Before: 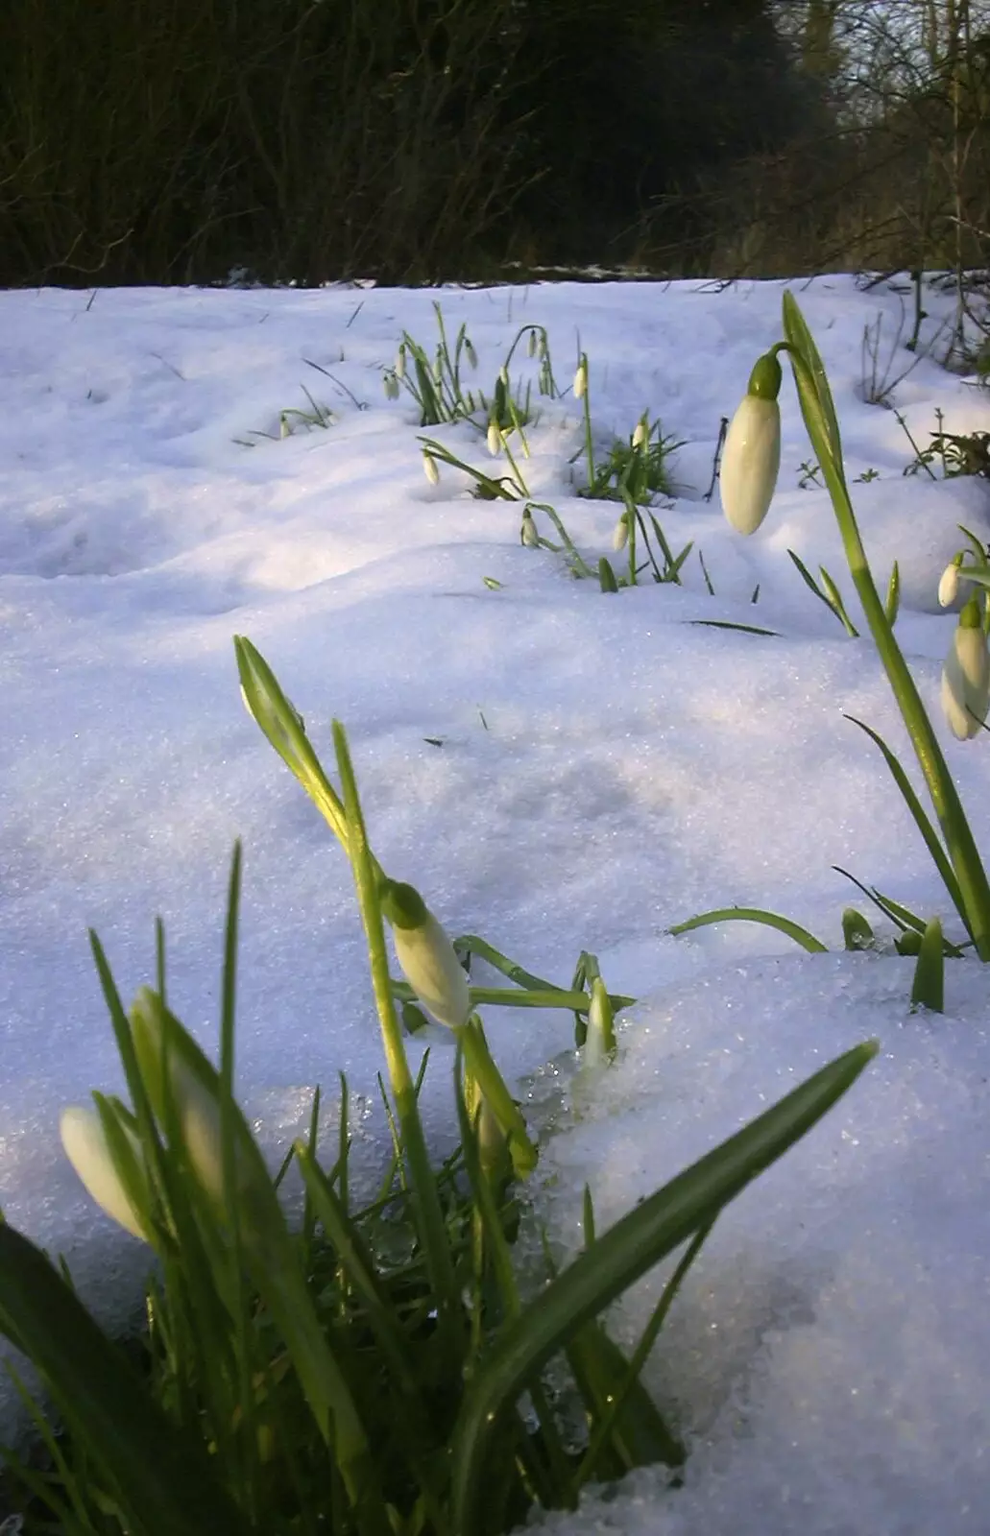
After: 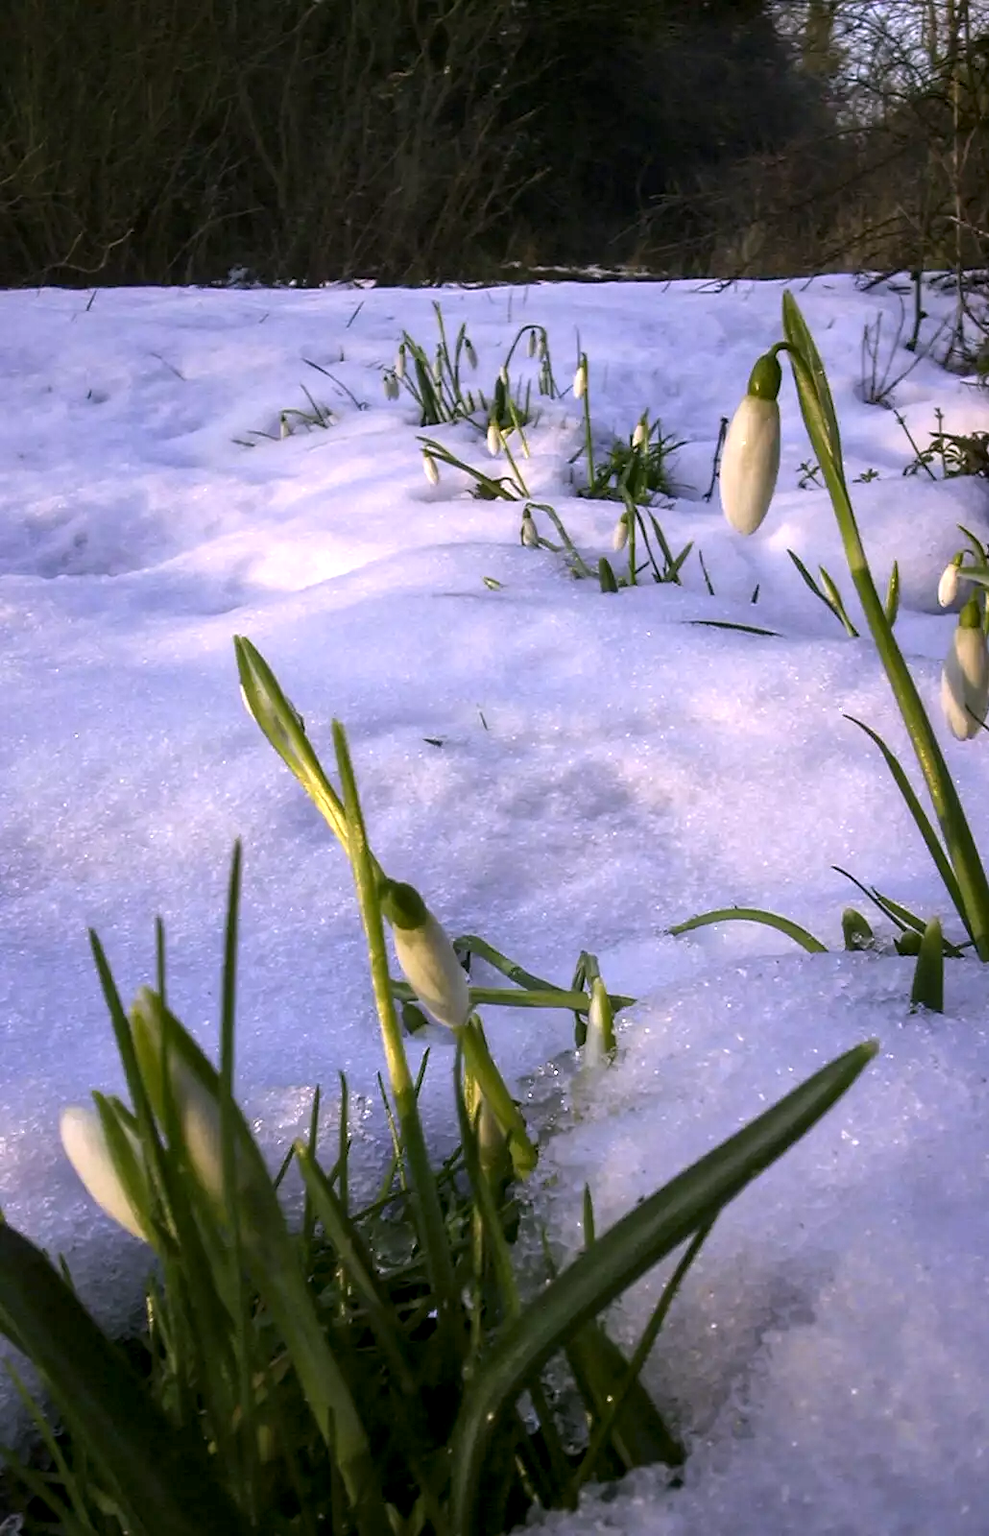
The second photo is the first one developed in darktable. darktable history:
white balance: red 1.066, blue 1.119
local contrast: detail 144%
